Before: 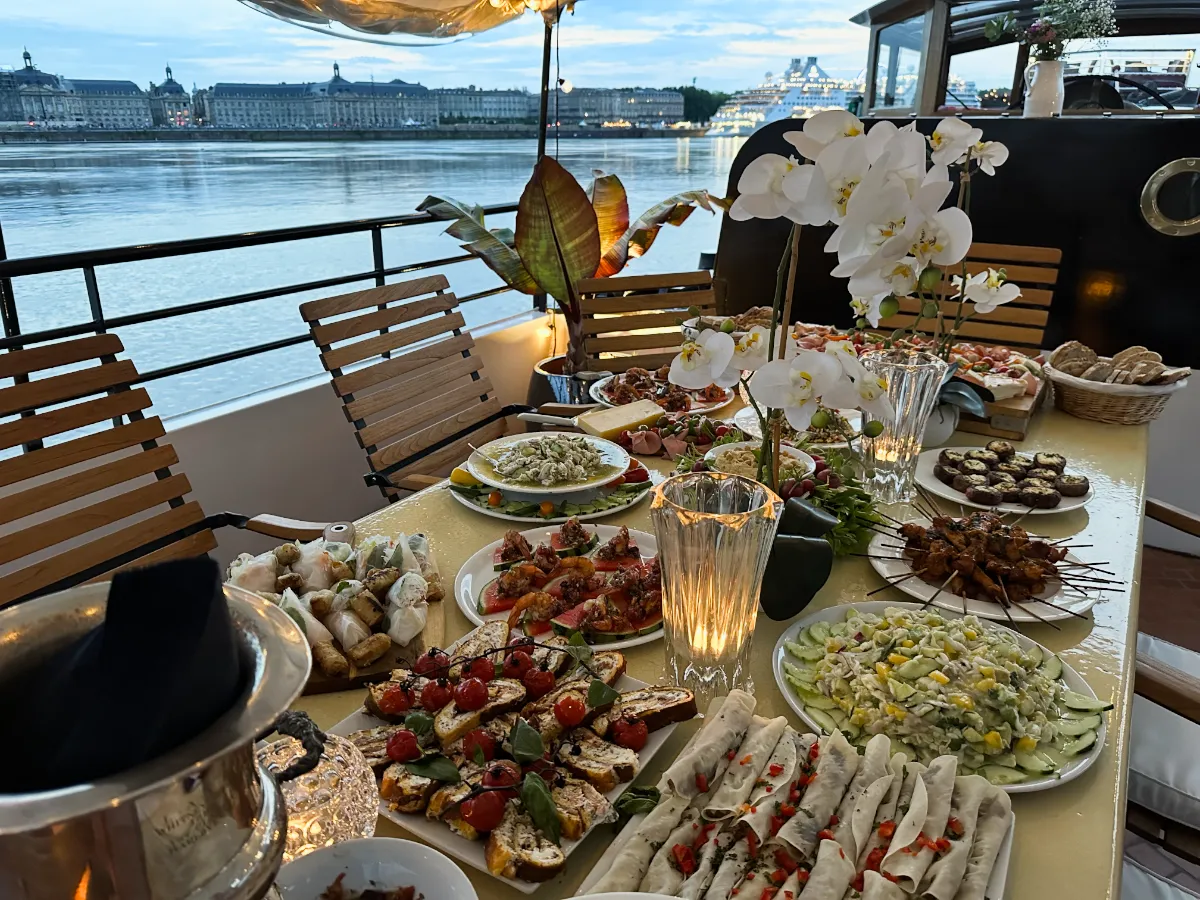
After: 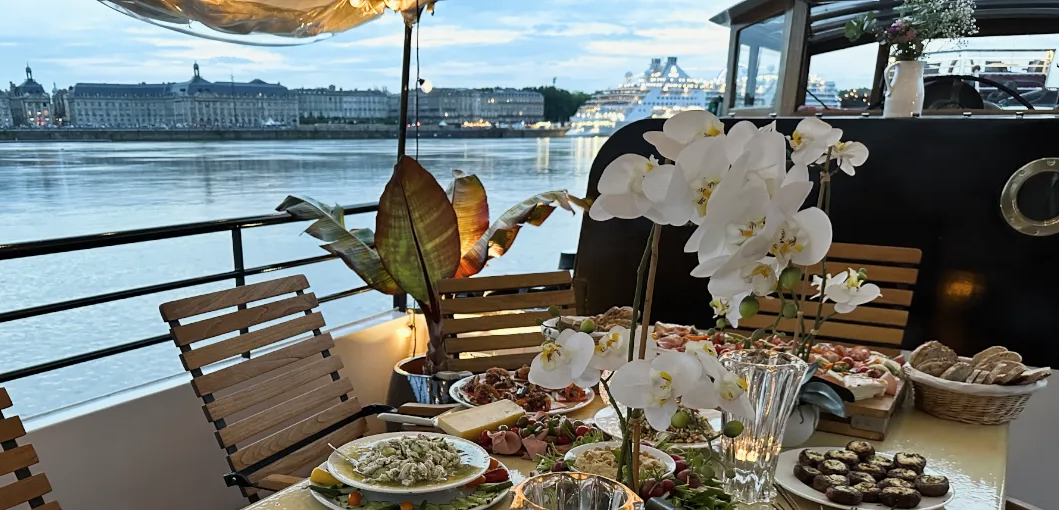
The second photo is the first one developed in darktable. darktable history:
crop and rotate: left 11.681%, bottom 43.286%
contrast brightness saturation: saturation -0.099
